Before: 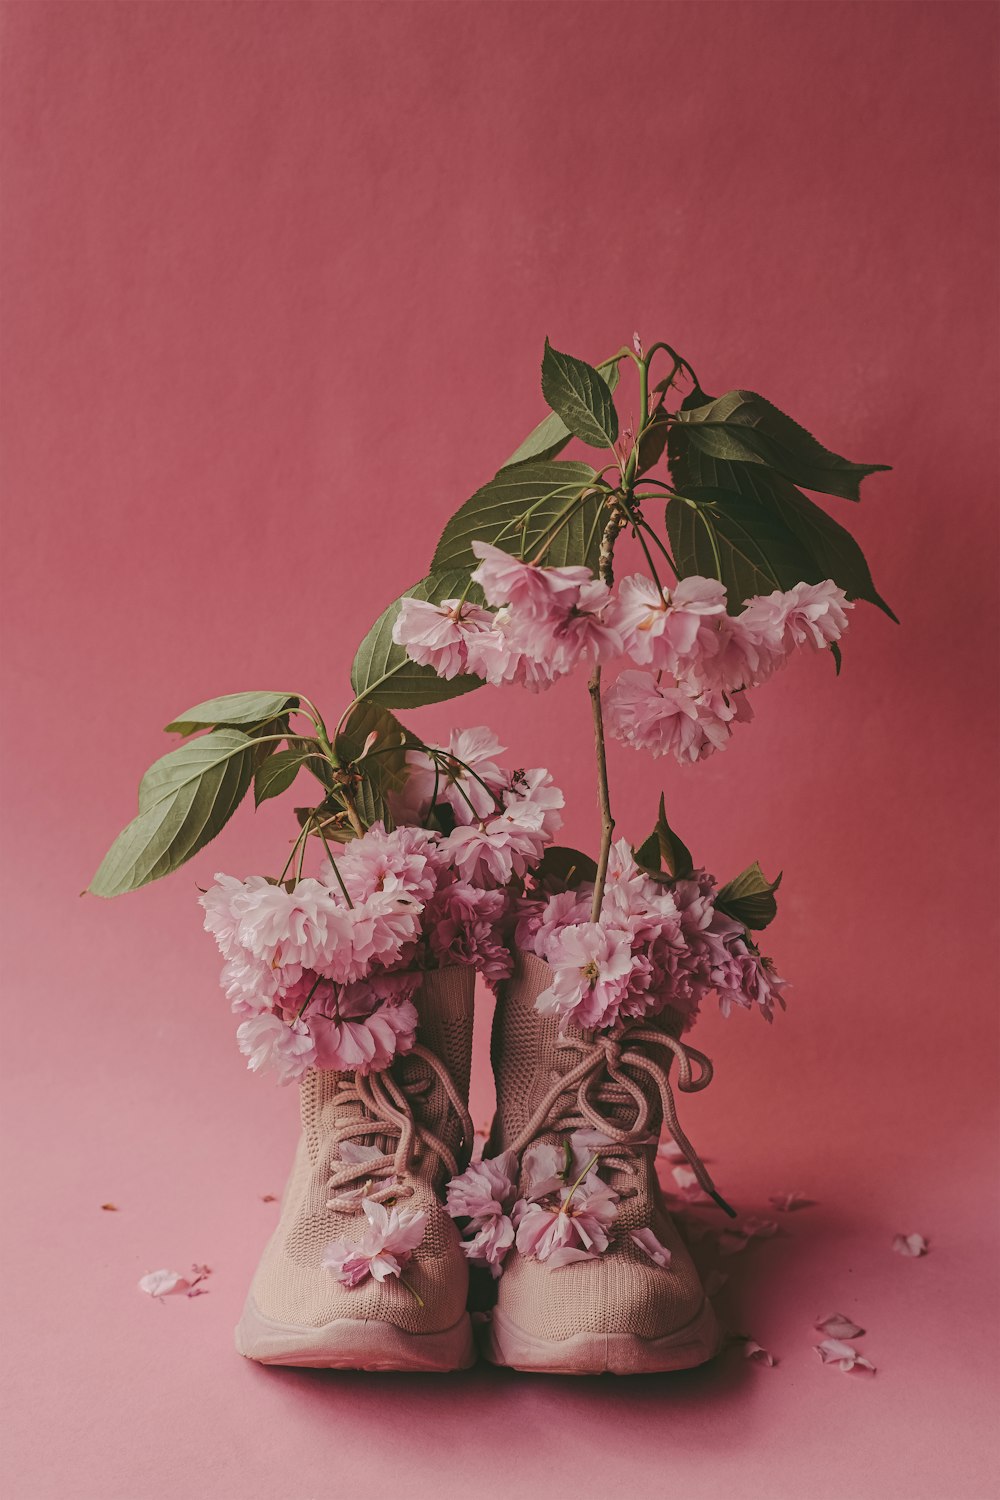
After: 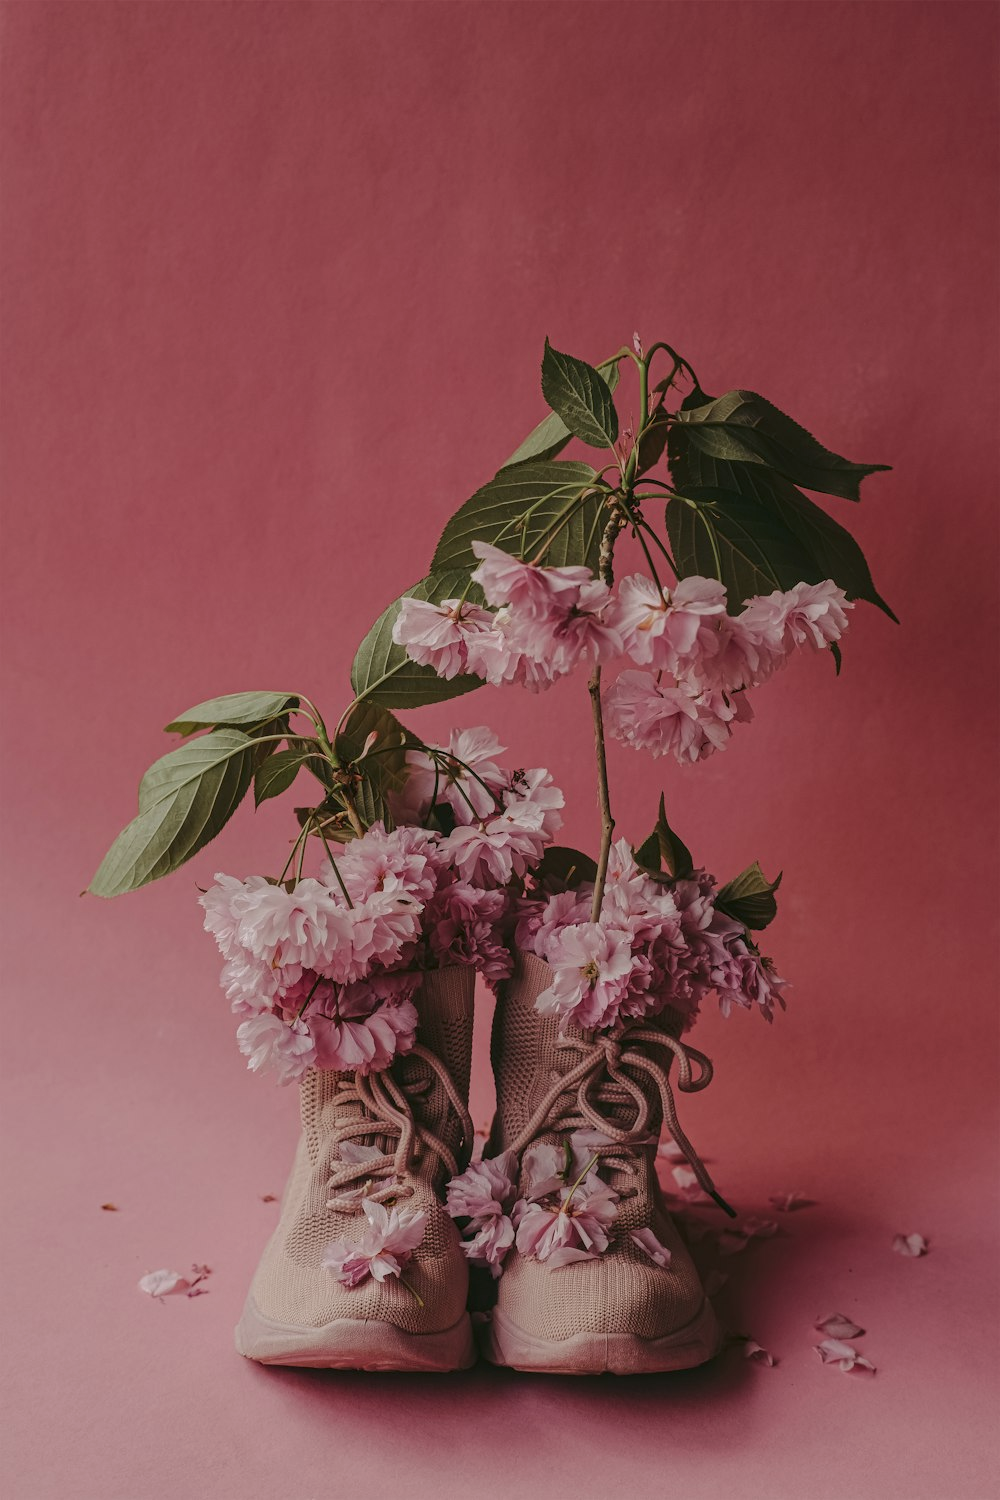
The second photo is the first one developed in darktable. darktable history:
local contrast: on, module defaults
exposure: exposure -0.449 EV, compensate highlight preservation false
color balance rgb: perceptual saturation grading › global saturation -1.53%, perceptual saturation grading › highlights -7.38%, perceptual saturation grading › mid-tones 8.719%, perceptual saturation grading › shadows 3.389%
